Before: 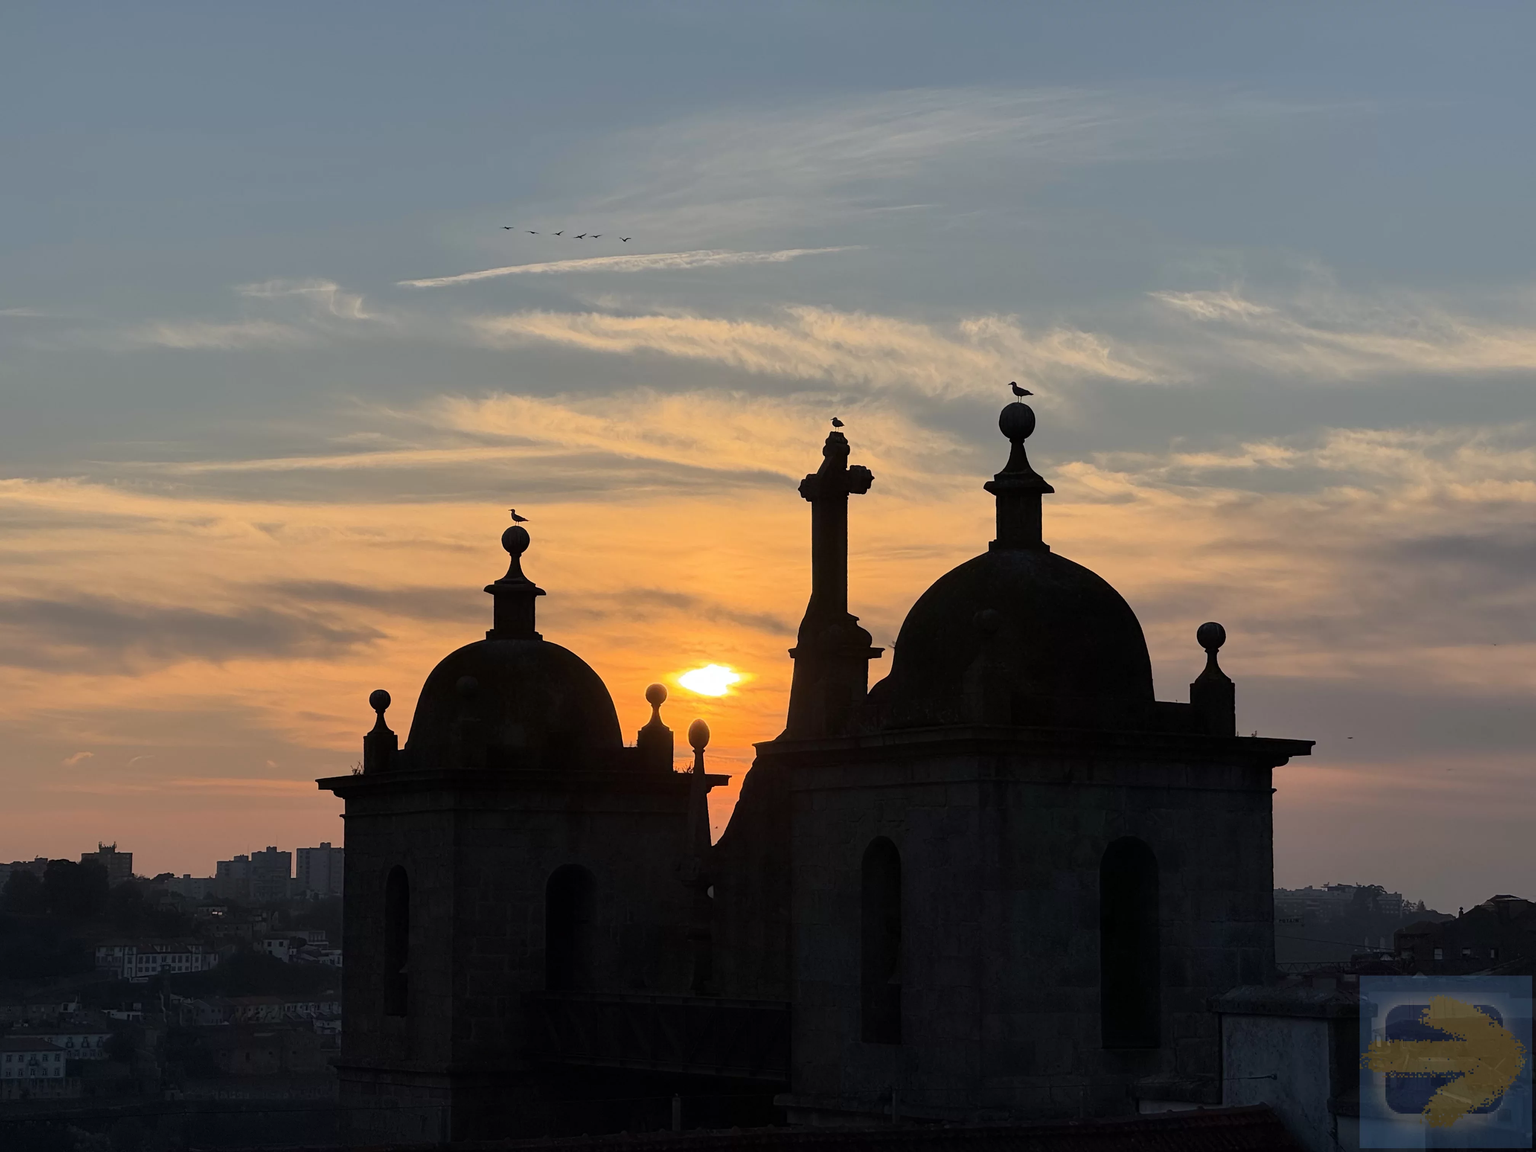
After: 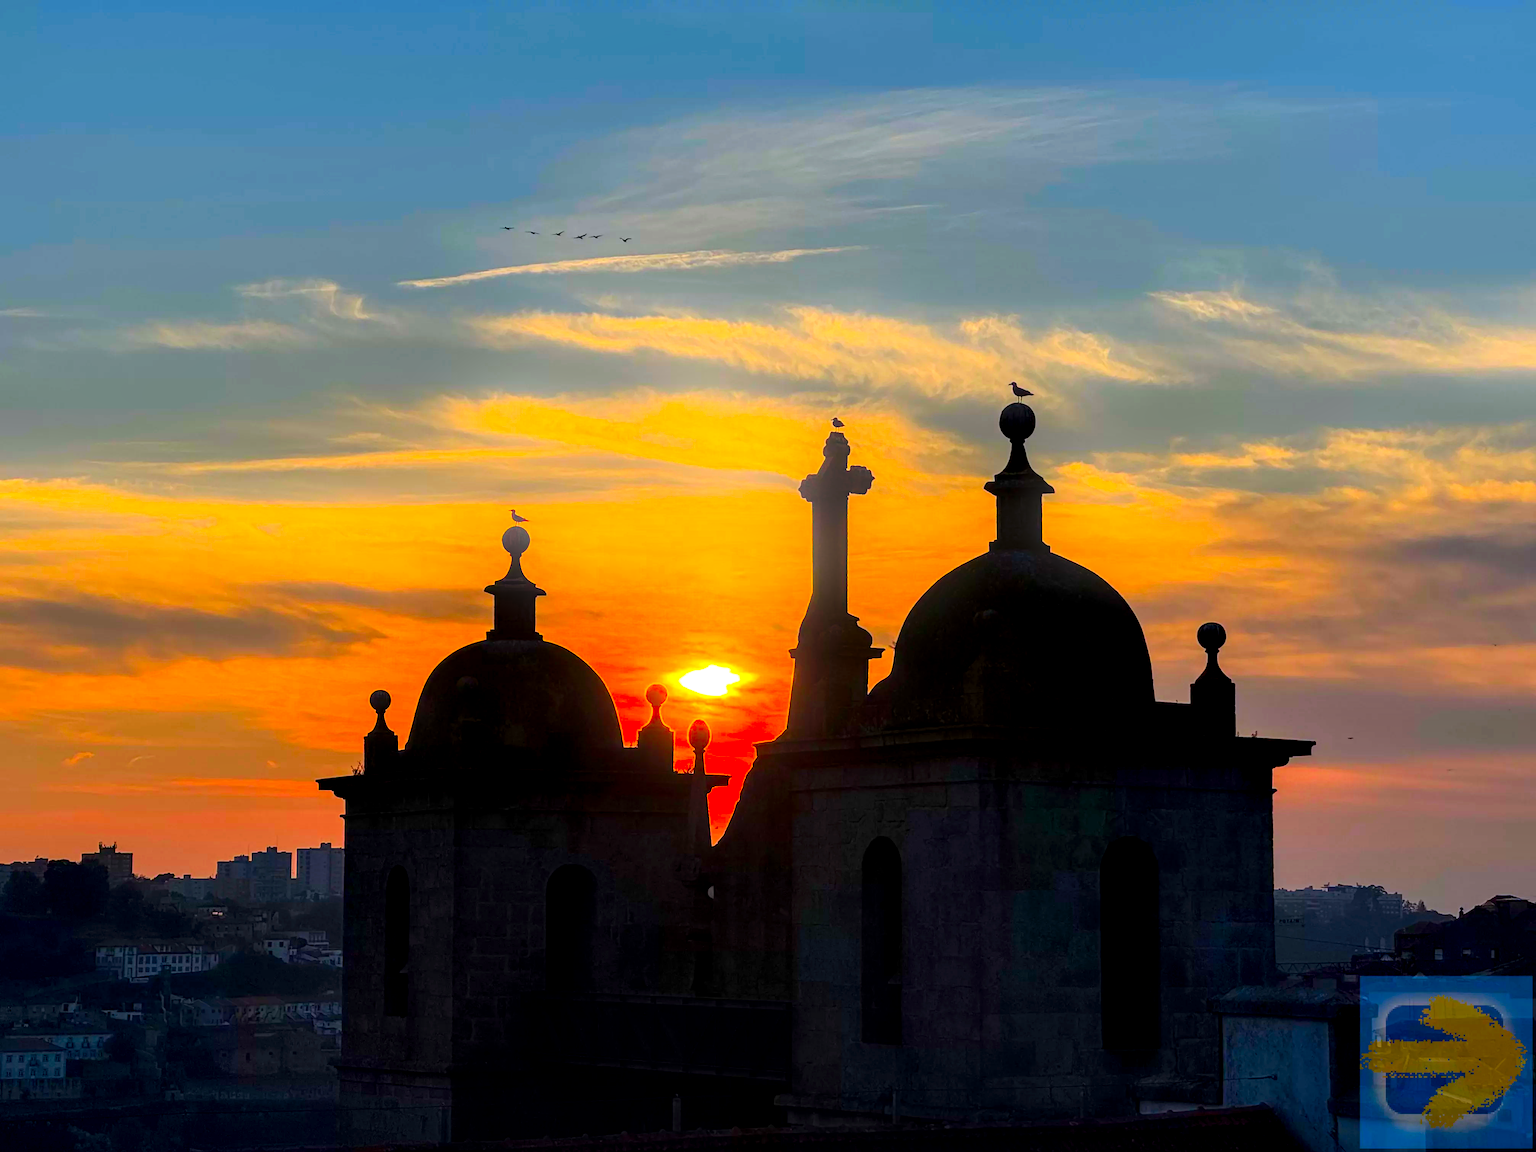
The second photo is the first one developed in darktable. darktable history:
bloom: on, module defaults
color correction: saturation 3
local contrast: highlights 60%, shadows 60%, detail 160%
